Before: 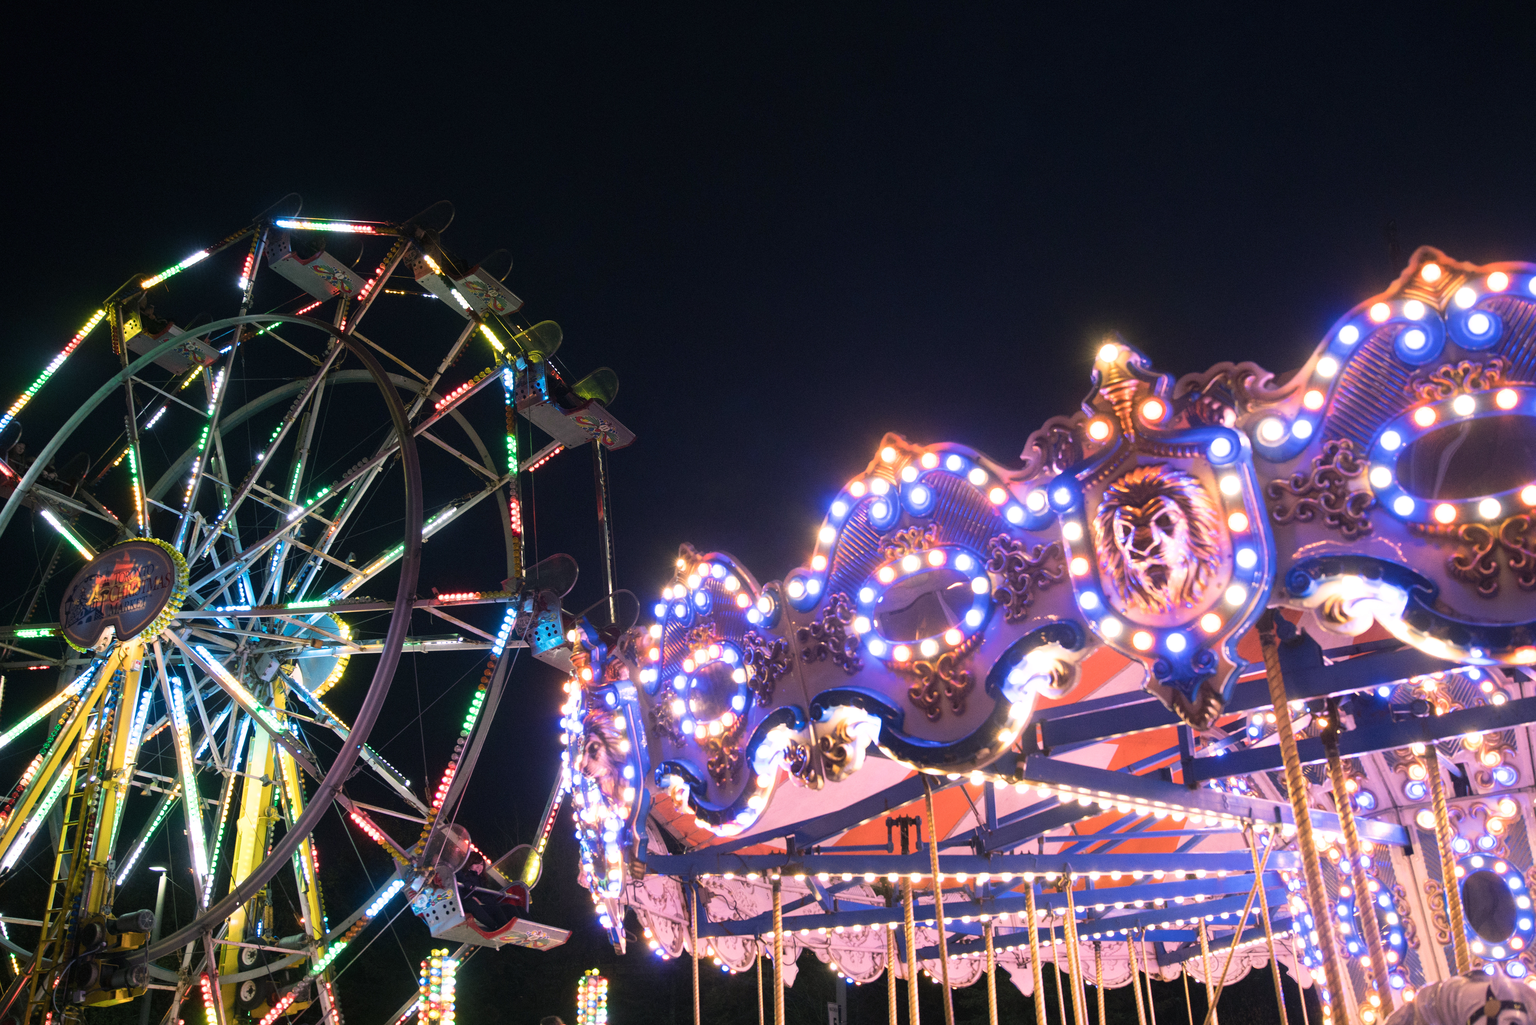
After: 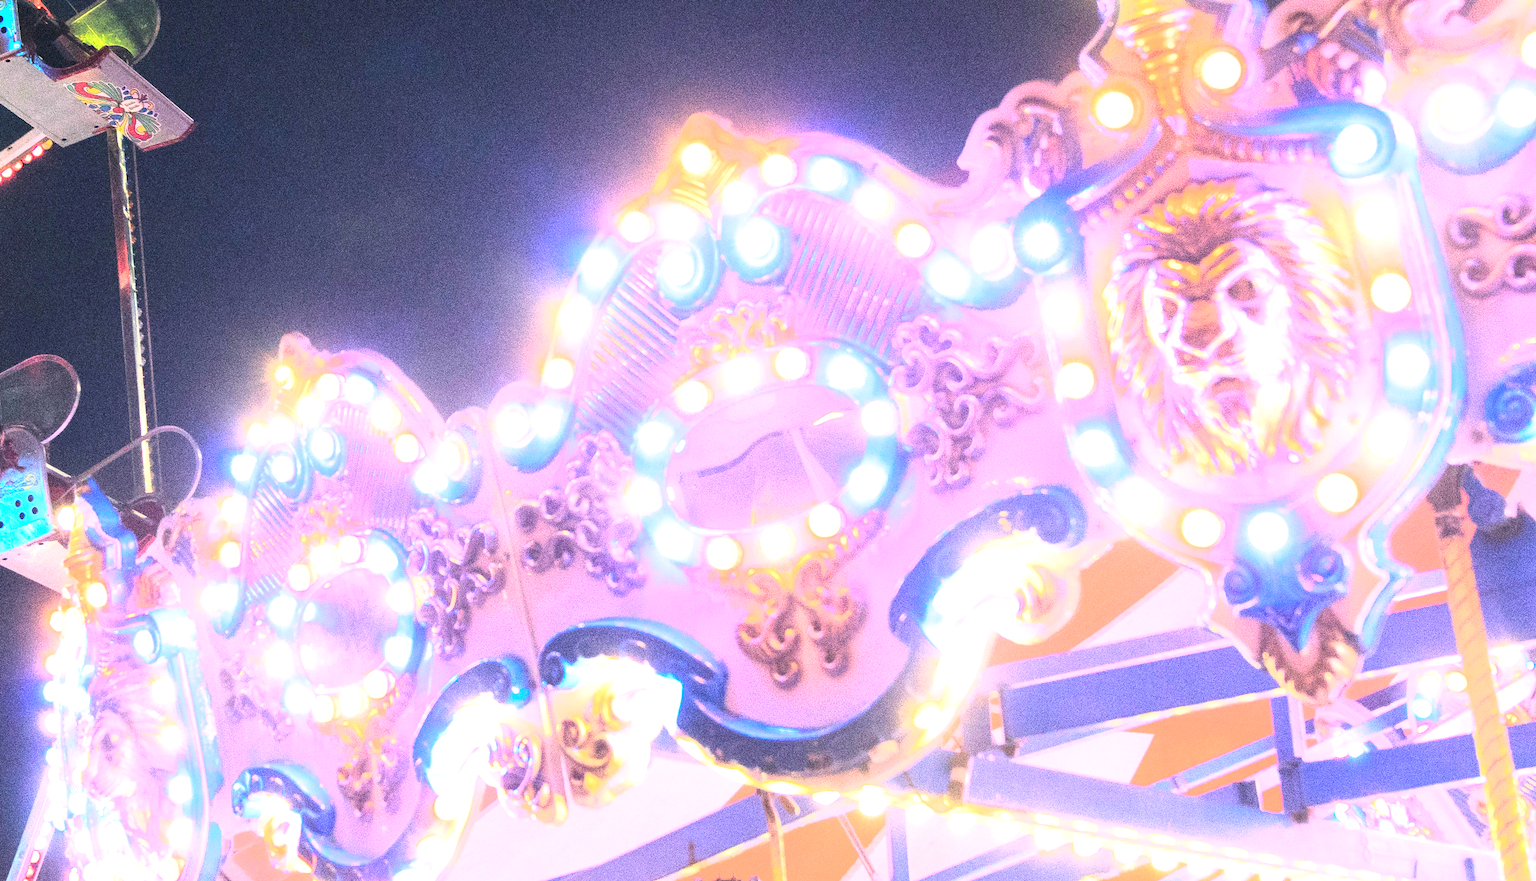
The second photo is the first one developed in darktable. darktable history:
tone equalizer: on, module defaults
exposure: black level correction 0, exposure 1.668 EV, compensate exposure bias true, compensate highlight preservation false
crop: left 35.057%, top 36.609%, right 14.625%, bottom 20.069%
base curve: curves: ch0 [(0, 0) (0.018, 0.026) (0.143, 0.37) (0.33, 0.731) (0.458, 0.853) (0.735, 0.965) (0.905, 0.986) (1, 1)]
